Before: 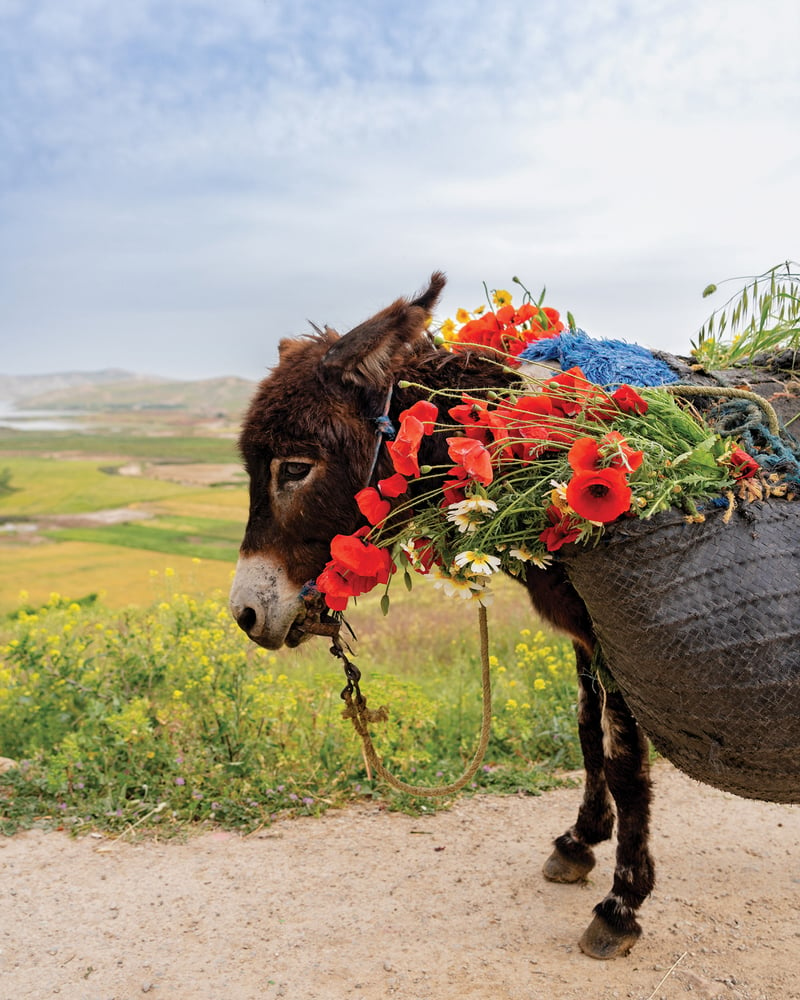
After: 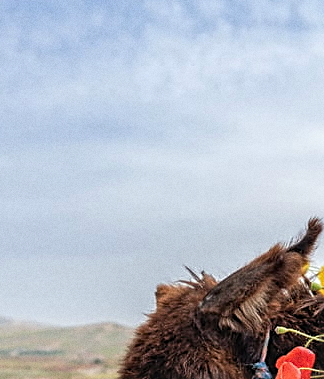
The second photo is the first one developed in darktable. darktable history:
crop: left 15.452%, top 5.459%, right 43.956%, bottom 56.62%
white balance: red 0.986, blue 1.01
sharpen: amount 0.6
local contrast: on, module defaults
grain: coarseness 0.09 ISO
